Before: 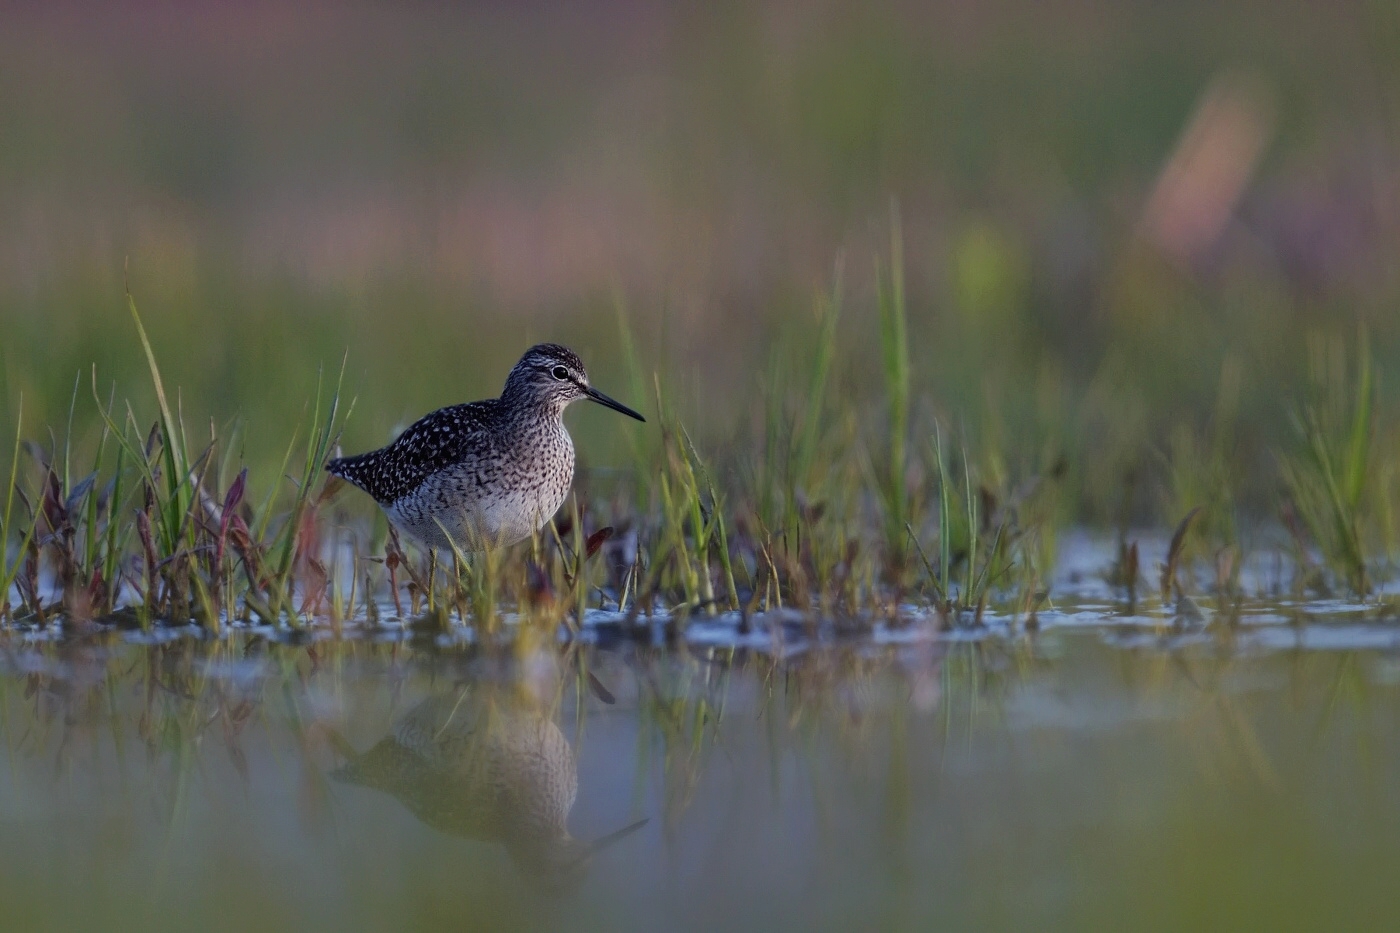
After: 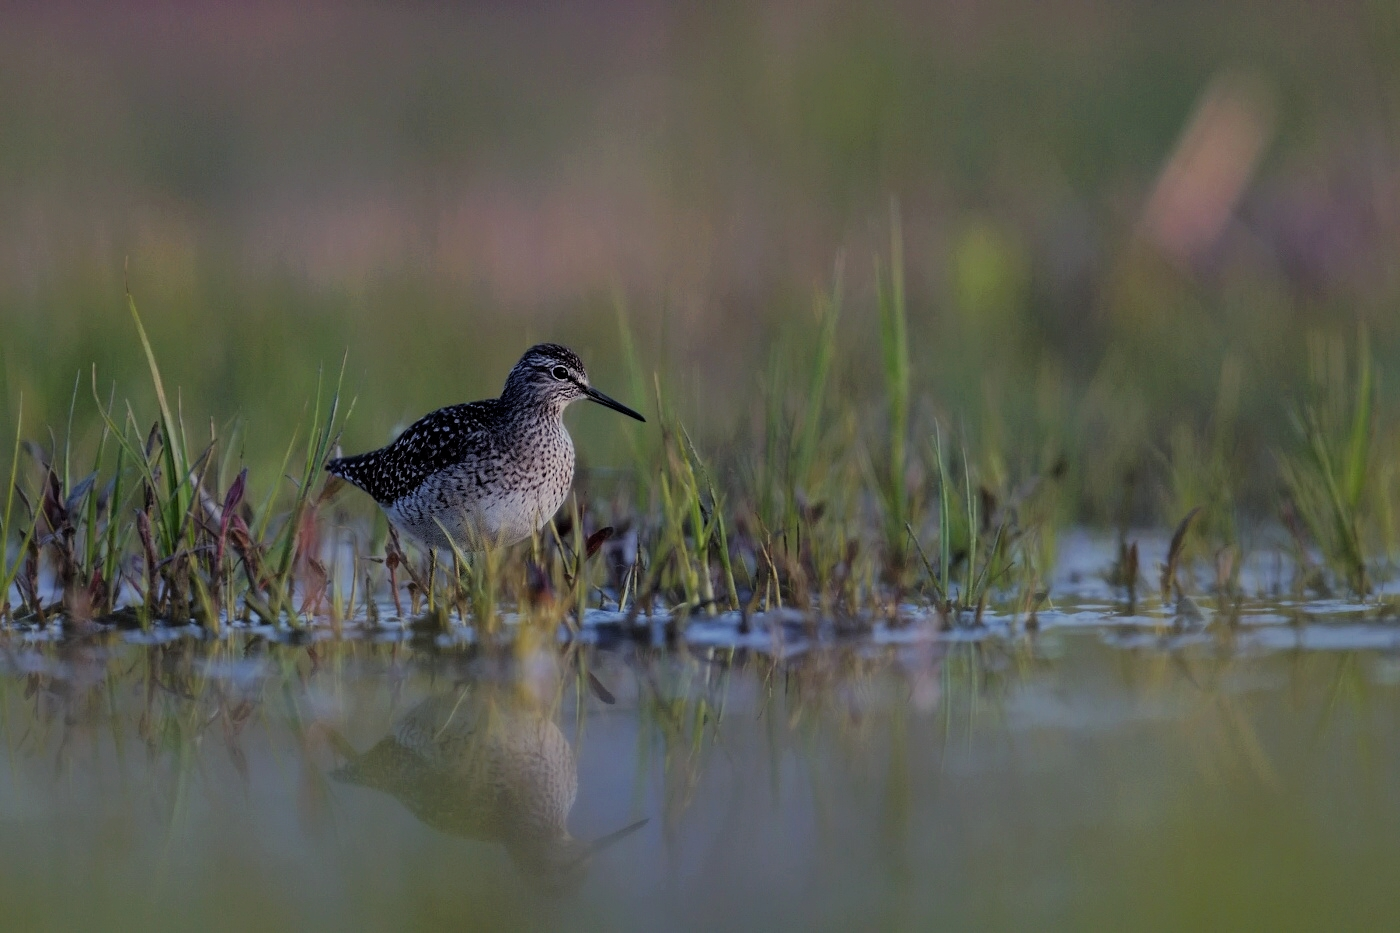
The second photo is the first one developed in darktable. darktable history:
filmic rgb: black relative exposure -7.38 EV, white relative exposure 5.06 EV, hardness 3.22, color science v6 (2022)
